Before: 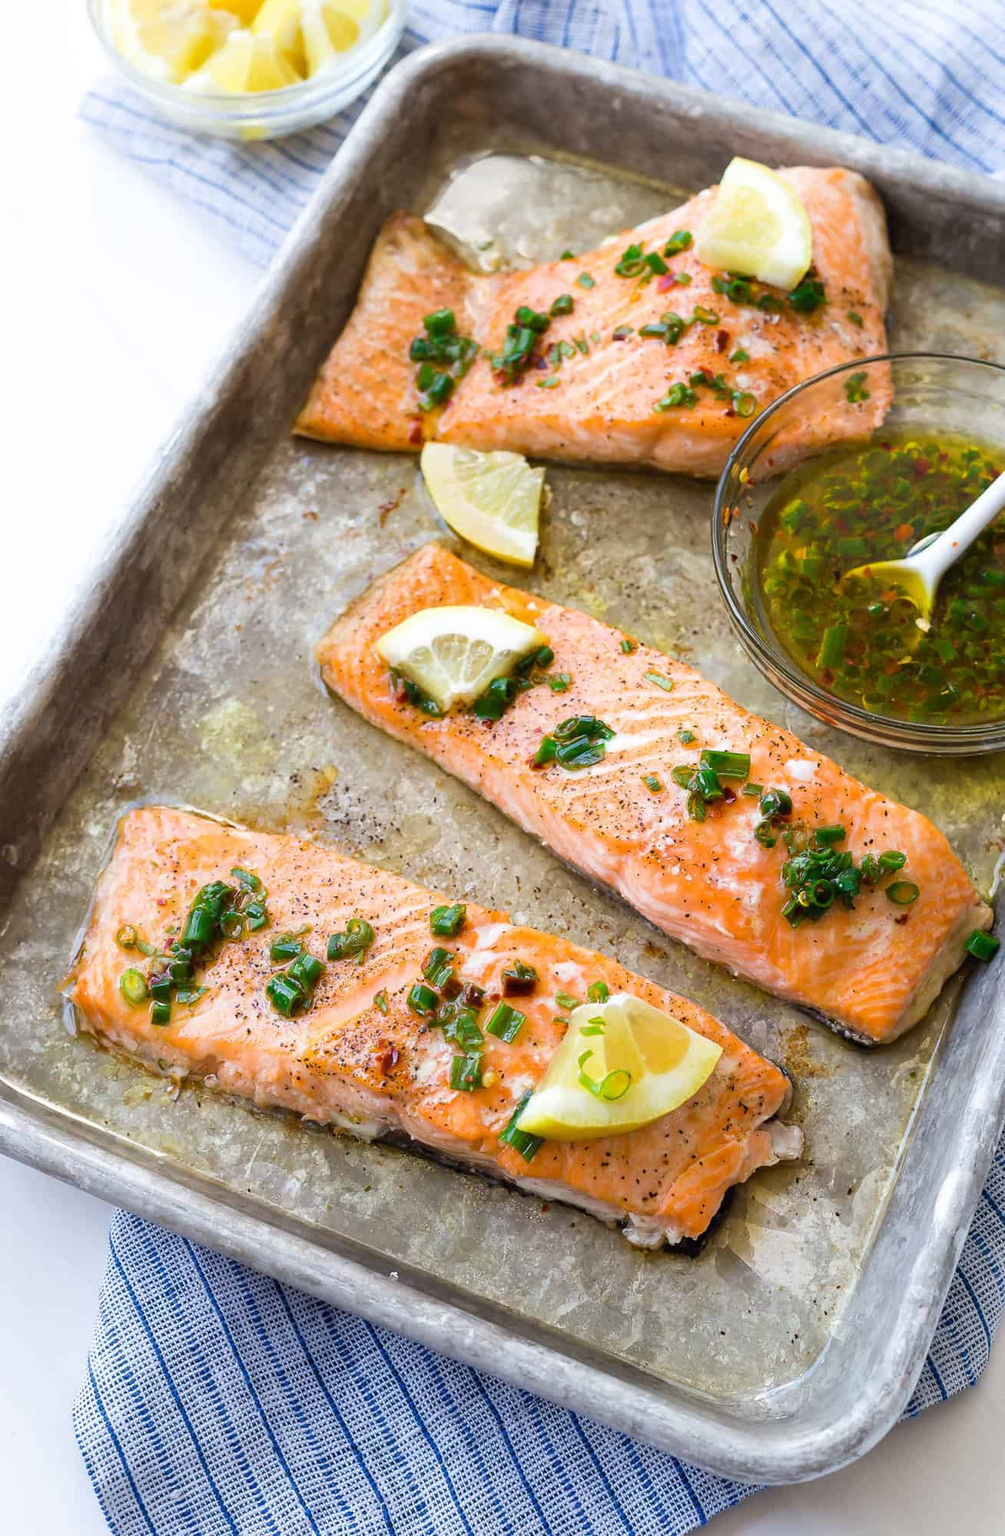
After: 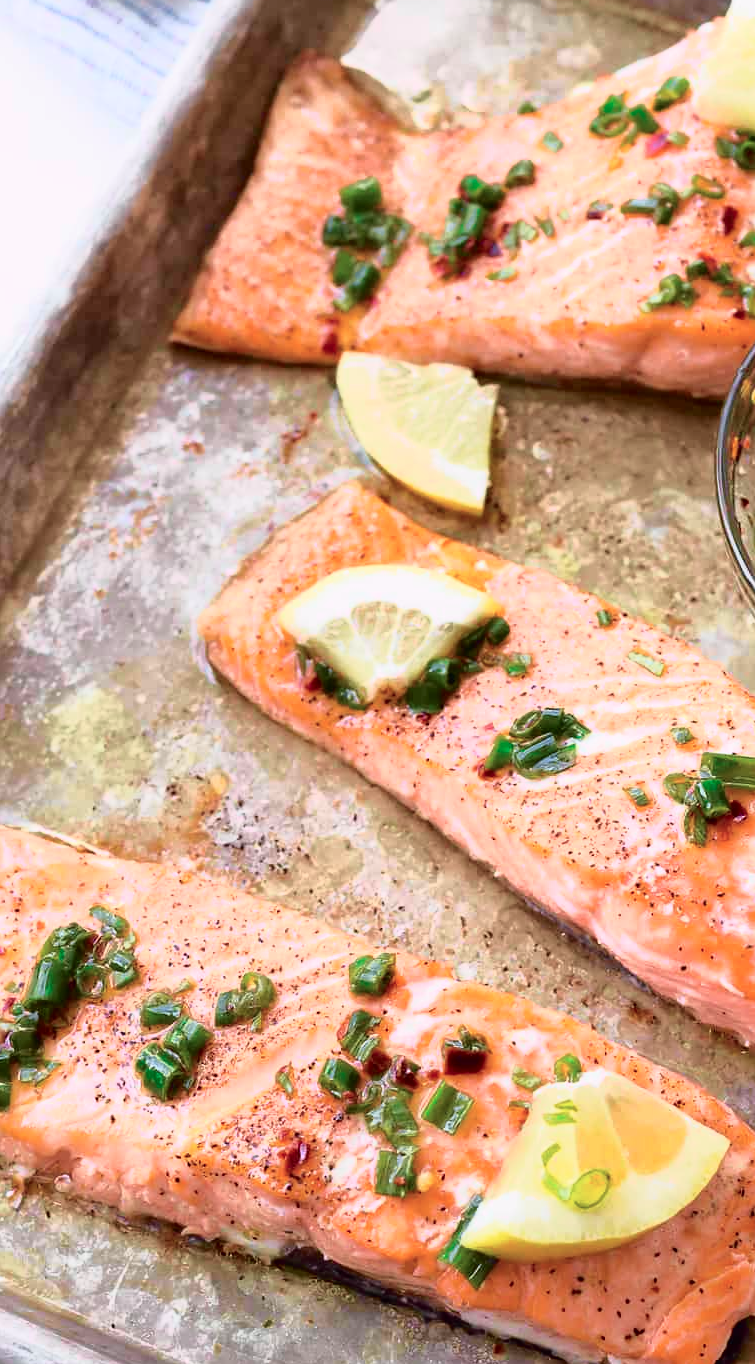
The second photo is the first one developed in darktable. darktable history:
tone curve: curves: ch0 [(0, 0) (0.105, 0.068) (0.195, 0.162) (0.283, 0.283) (0.384, 0.404) (0.485, 0.531) (0.638, 0.681) (0.795, 0.879) (1, 0.977)]; ch1 [(0, 0) (0.161, 0.092) (0.35, 0.33) (0.379, 0.401) (0.456, 0.469) (0.498, 0.506) (0.521, 0.549) (0.58, 0.624) (0.635, 0.671) (1, 1)]; ch2 [(0, 0) (0.371, 0.362) (0.437, 0.437) (0.483, 0.484) (0.53, 0.515) (0.56, 0.58) (0.622, 0.606) (1, 1)], color space Lab, independent channels, preserve colors none
crop: left 16.202%, top 11.208%, right 26.045%, bottom 20.557%
